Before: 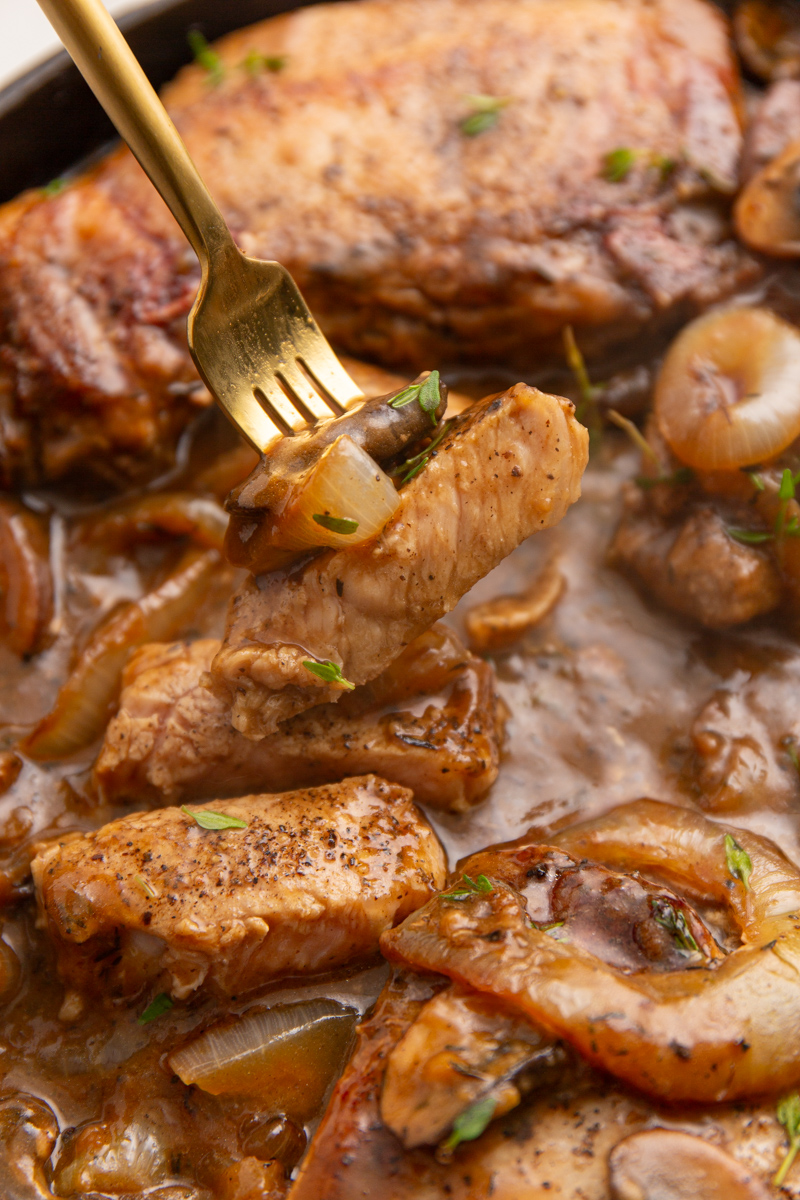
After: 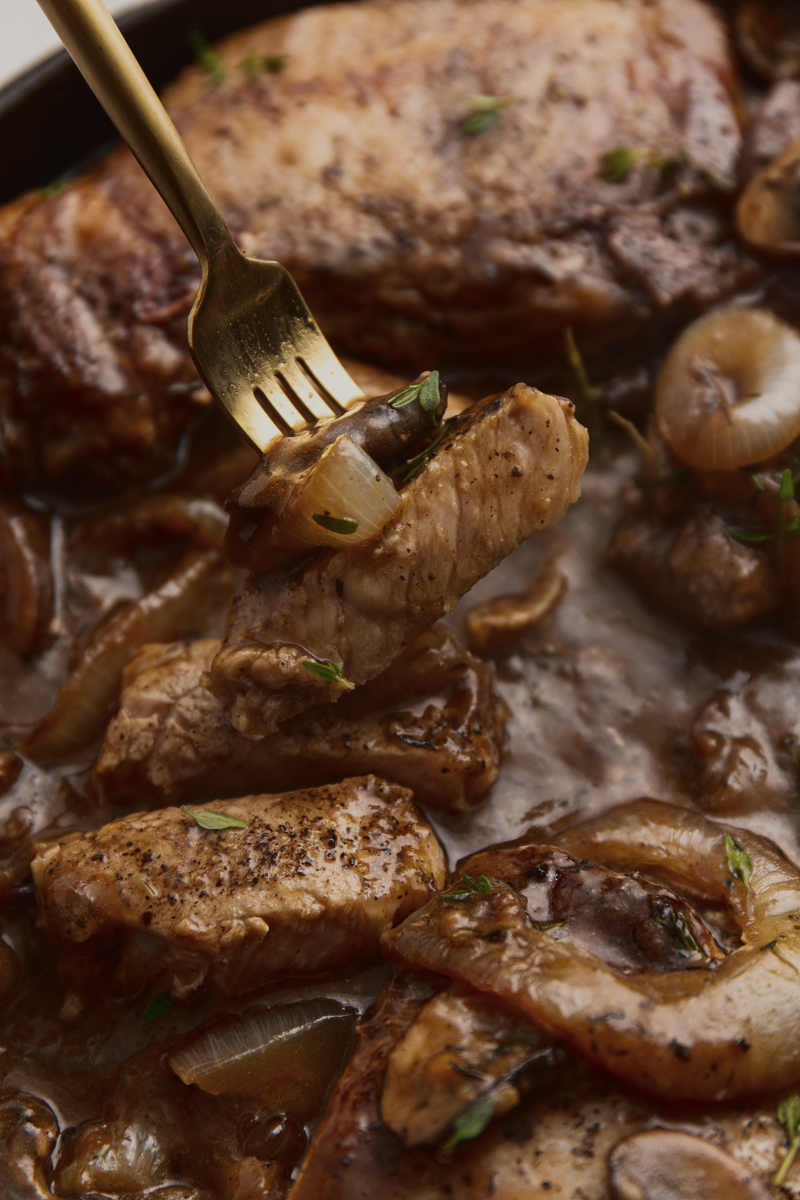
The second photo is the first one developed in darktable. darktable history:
tone curve: curves: ch0 [(0, 0.026) (0.146, 0.158) (0.272, 0.34) (0.434, 0.625) (0.676, 0.871) (0.994, 0.955)], color space Lab, linked channels, preserve colors none
contrast brightness saturation: contrast 0.064, brightness -0.008, saturation -0.239
tone equalizer: -8 EV -1.96 EV, -7 EV -2 EV, -6 EV -1.99 EV, -5 EV -1.96 EV, -4 EV -2 EV, -3 EV -1.99 EV, -2 EV -1.99 EV, -1 EV -1.6 EV, +0 EV -1.99 EV, edges refinement/feathering 500, mask exposure compensation -1.57 EV, preserve details no
